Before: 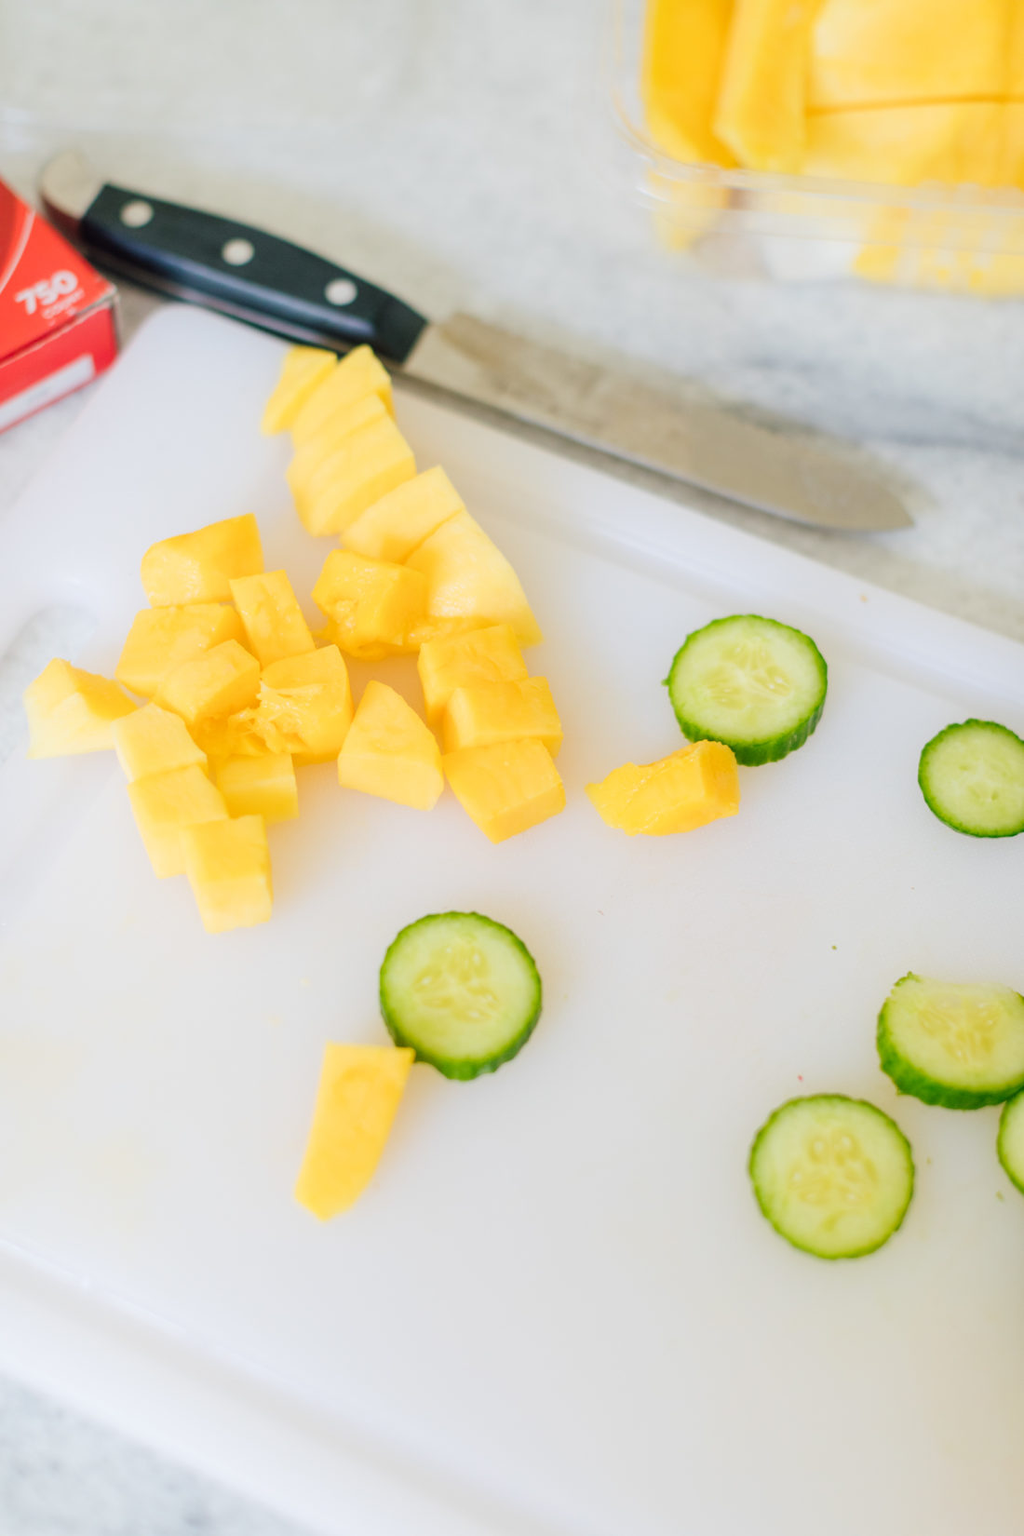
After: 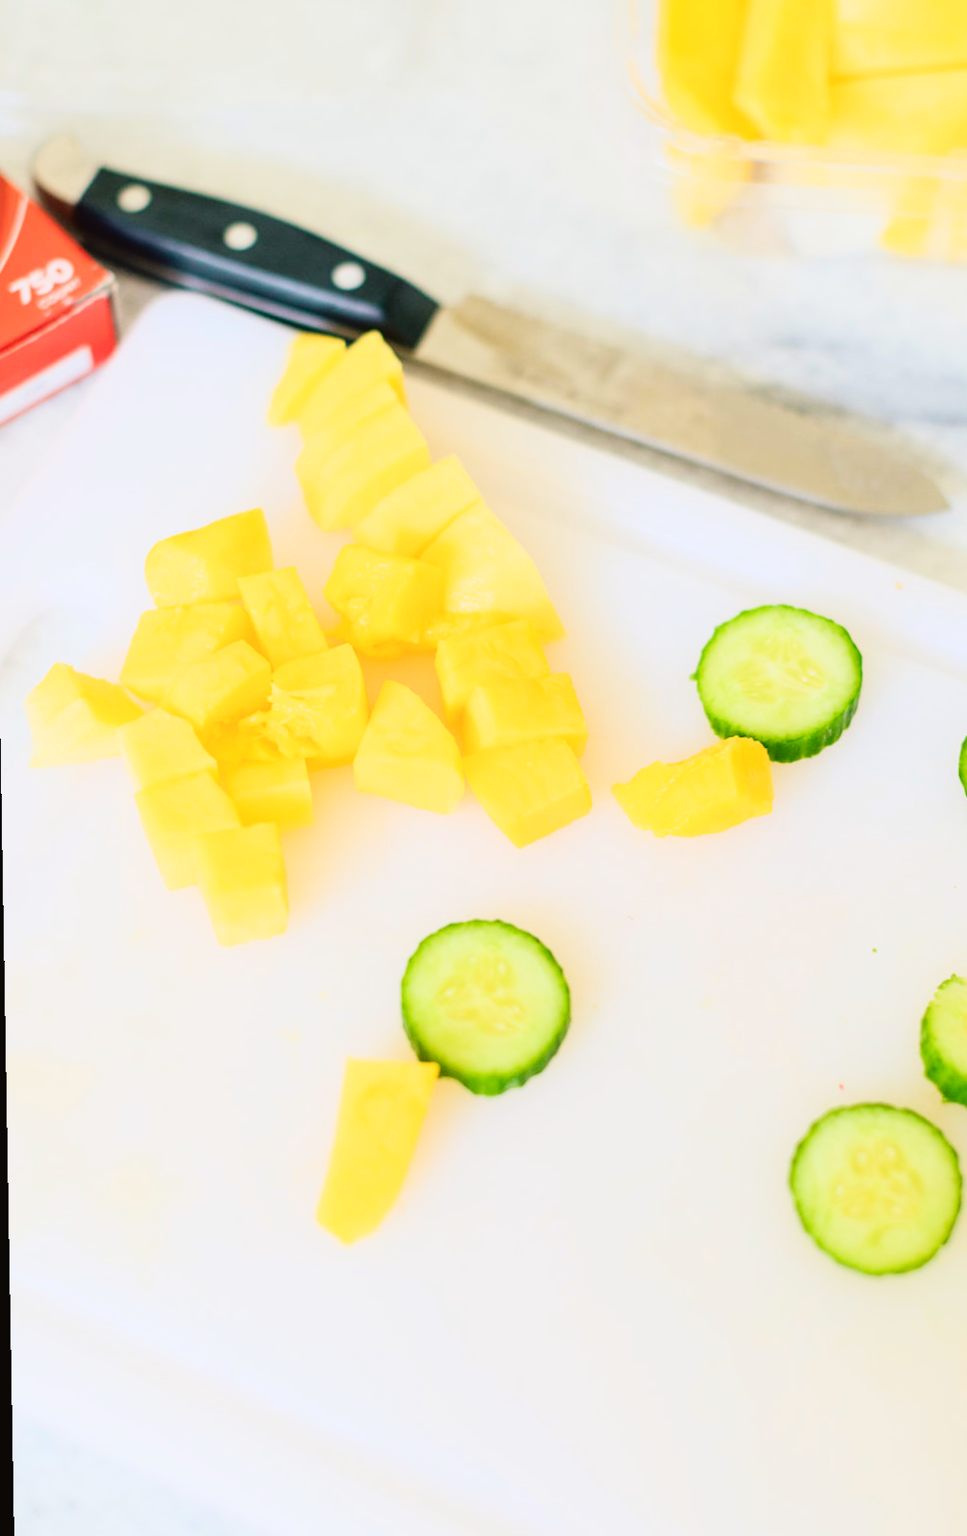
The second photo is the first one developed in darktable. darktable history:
tone curve: curves: ch0 [(0, 0.023) (0.113, 0.084) (0.285, 0.301) (0.673, 0.796) (0.845, 0.932) (0.994, 0.971)]; ch1 [(0, 0) (0.456, 0.437) (0.498, 0.5) (0.57, 0.559) (0.631, 0.639) (1, 1)]; ch2 [(0, 0) (0.417, 0.44) (0.46, 0.453) (0.502, 0.507) (0.55, 0.57) (0.67, 0.712) (1, 1)], color space Lab, independent channels, preserve colors none
rotate and perspective: rotation -1°, crop left 0.011, crop right 0.989, crop top 0.025, crop bottom 0.975
base curve: preserve colors none
crop: right 9.509%, bottom 0.031%
